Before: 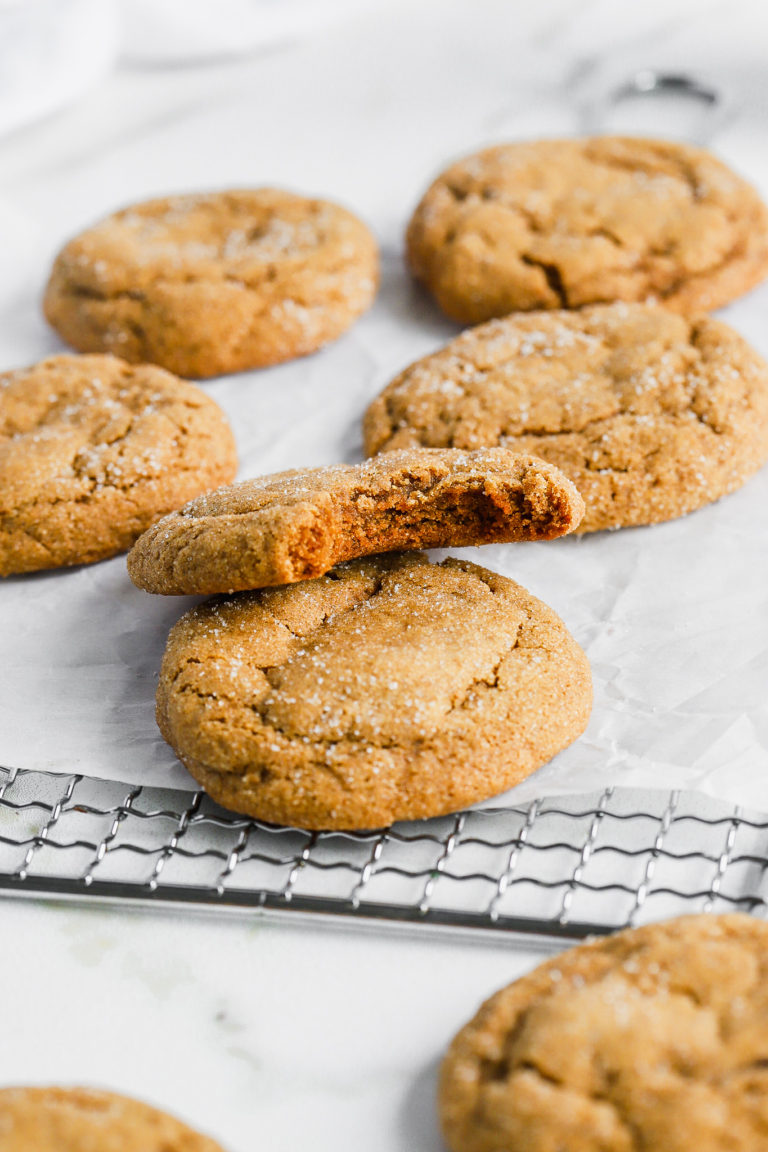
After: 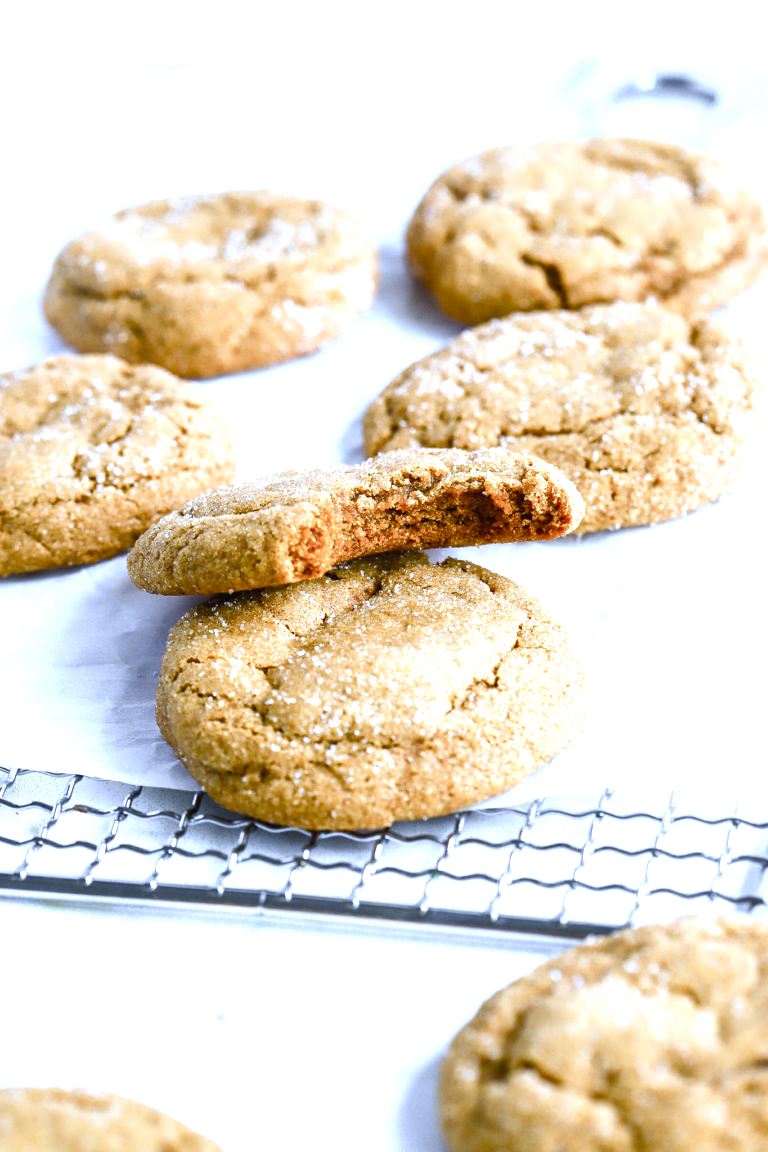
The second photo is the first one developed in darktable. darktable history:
exposure: black level correction 0, exposure 0.9 EV, compensate highlight preservation false
color balance rgb: perceptual saturation grading › global saturation 20%, perceptual saturation grading › highlights -50%, perceptual saturation grading › shadows 30%
white balance: red 0.871, blue 1.249
